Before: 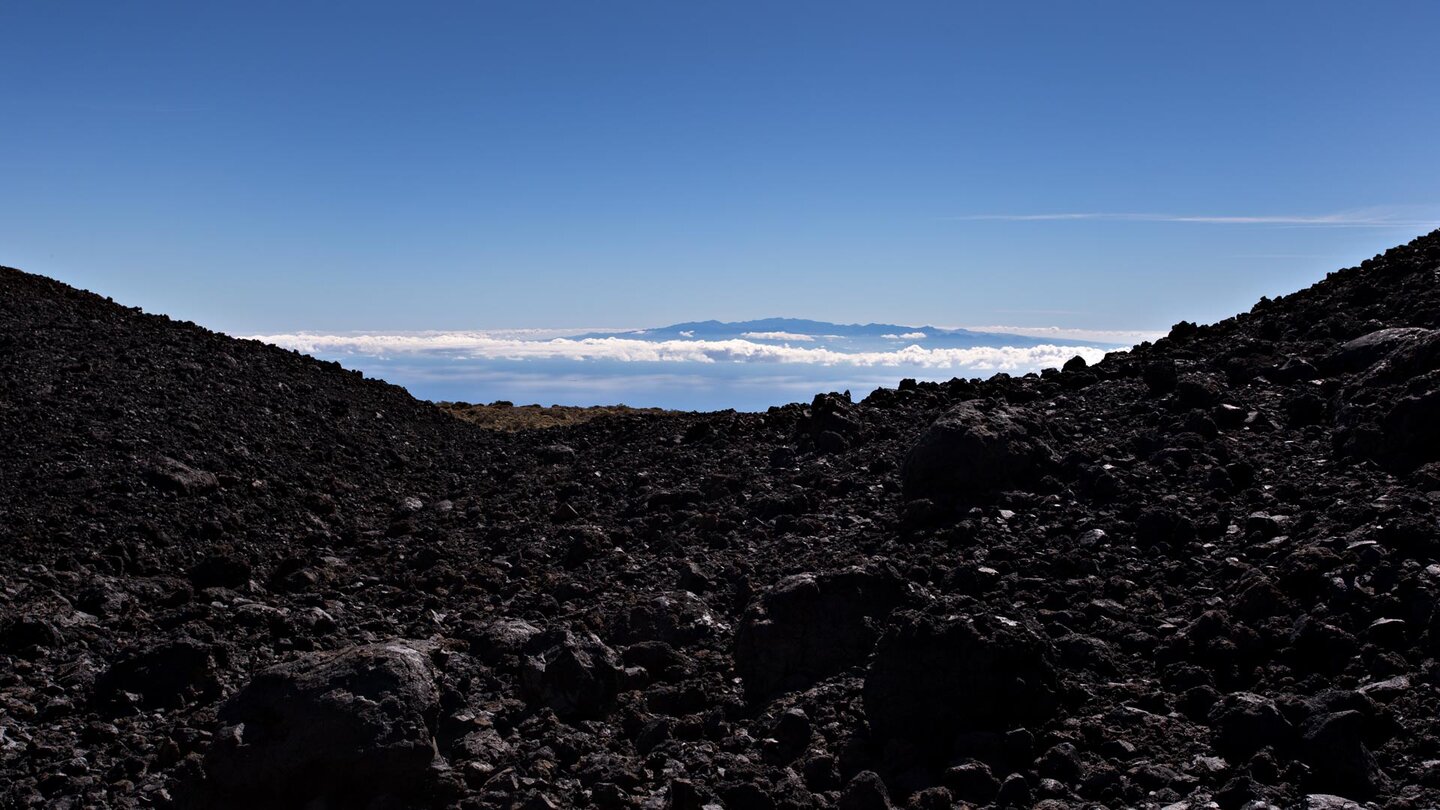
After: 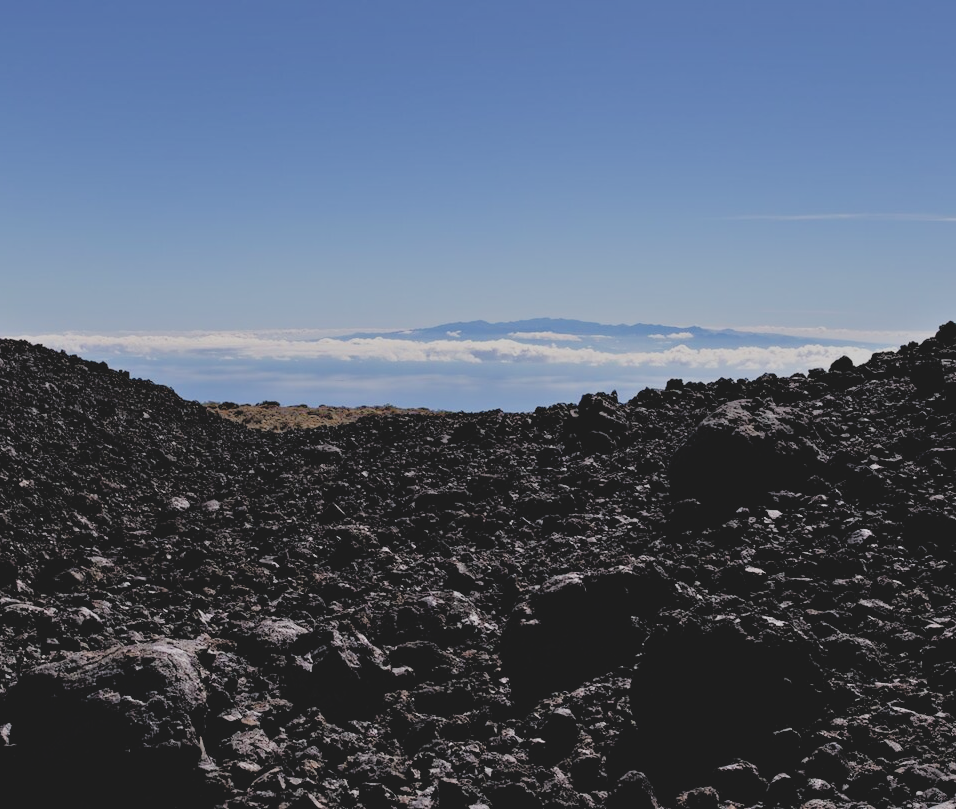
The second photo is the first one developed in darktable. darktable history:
filmic rgb: black relative exposure -7.65 EV, white relative exposure 4.56 EV, hardness 3.61, iterations of high-quality reconstruction 0
tone equalizer: -7 EV 0.151 EV, -6 EV 0.614 EV, -5 EV 1.13 EV, -4 EV 1.3 EV, -3 EV 1.12 EV, -2 EV 0.6 EV, -1 EV 0.15 EV
crop and rotate: left 16.233%, right 17.374%
contrast brightness saturation: contrast -0.168, brightness 0.053, saturation -0.126
